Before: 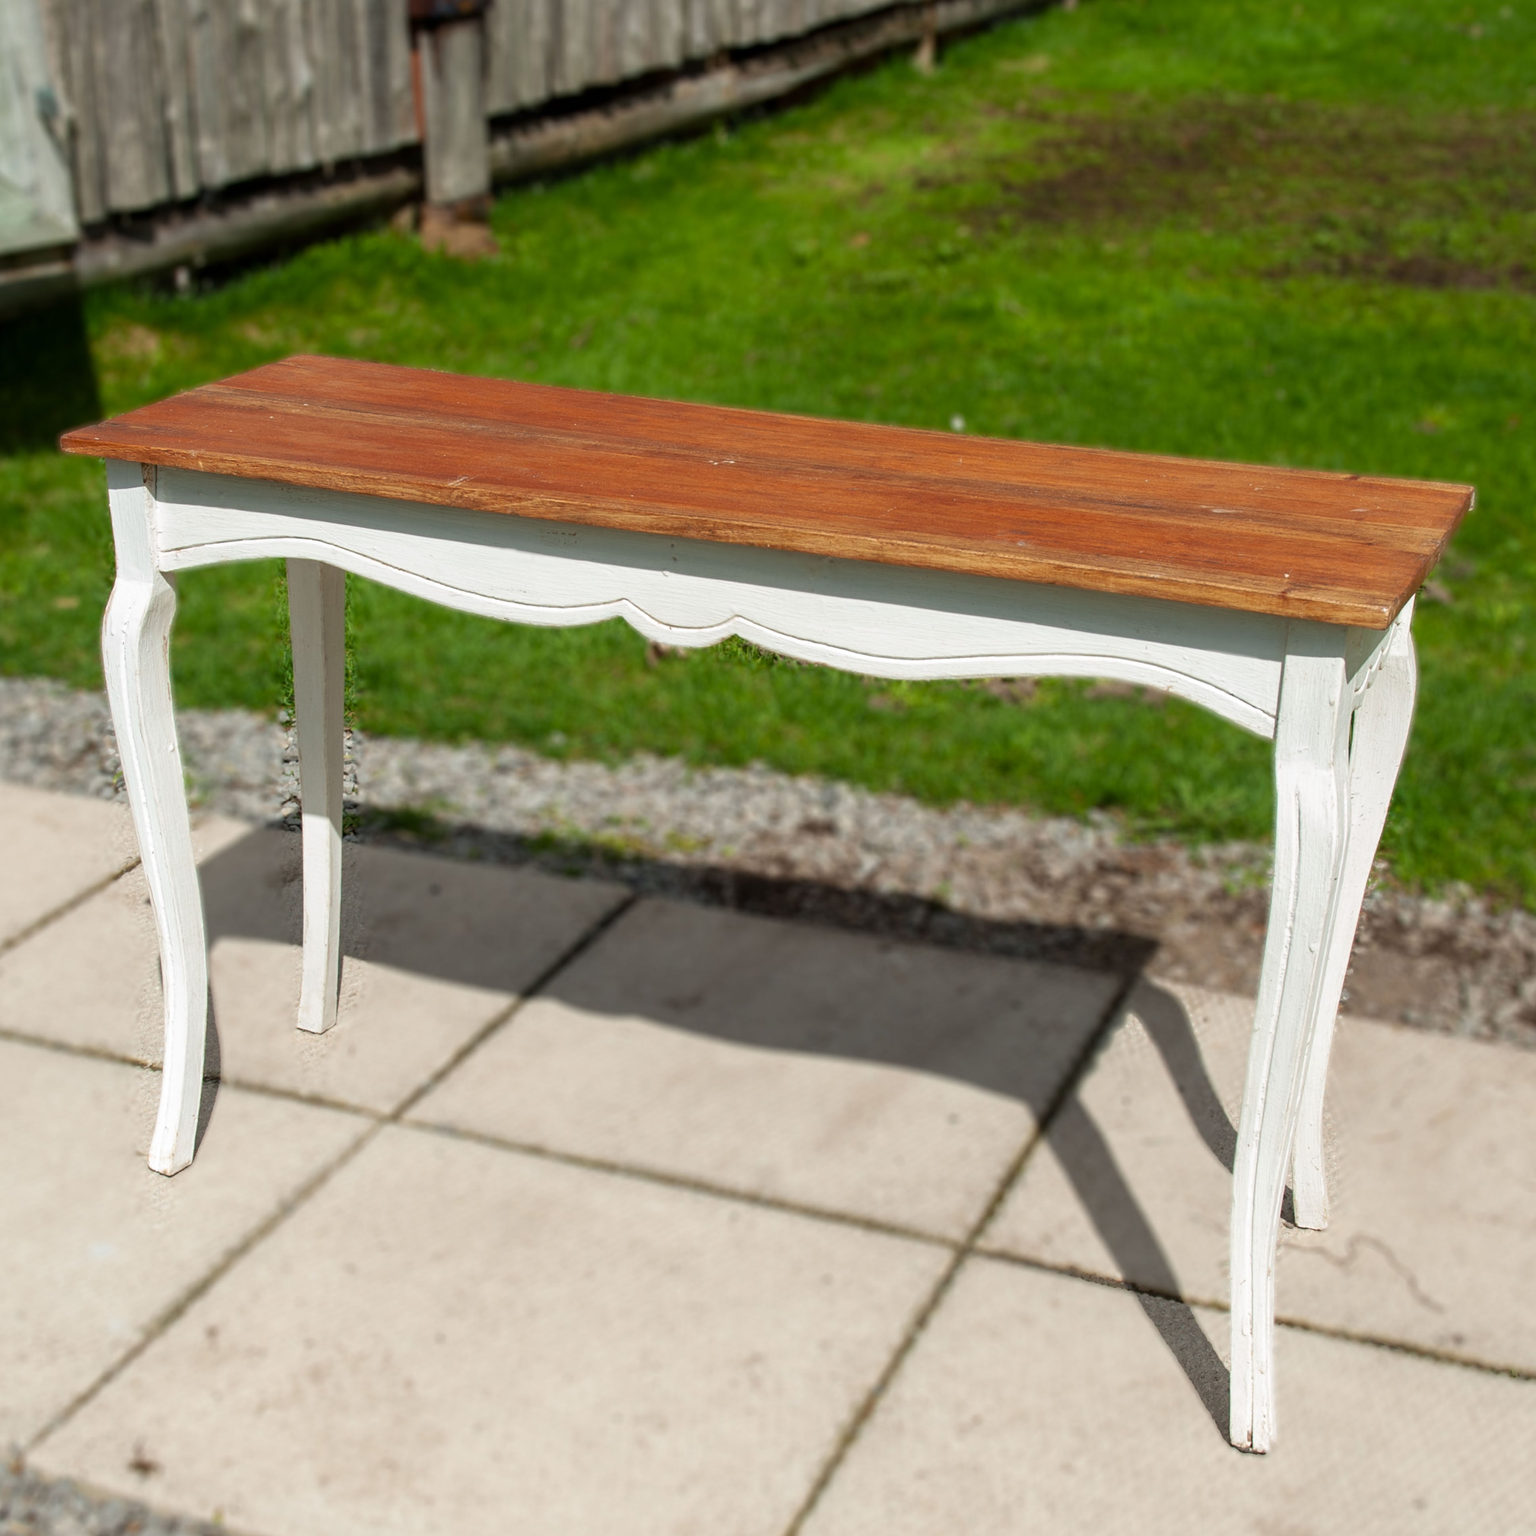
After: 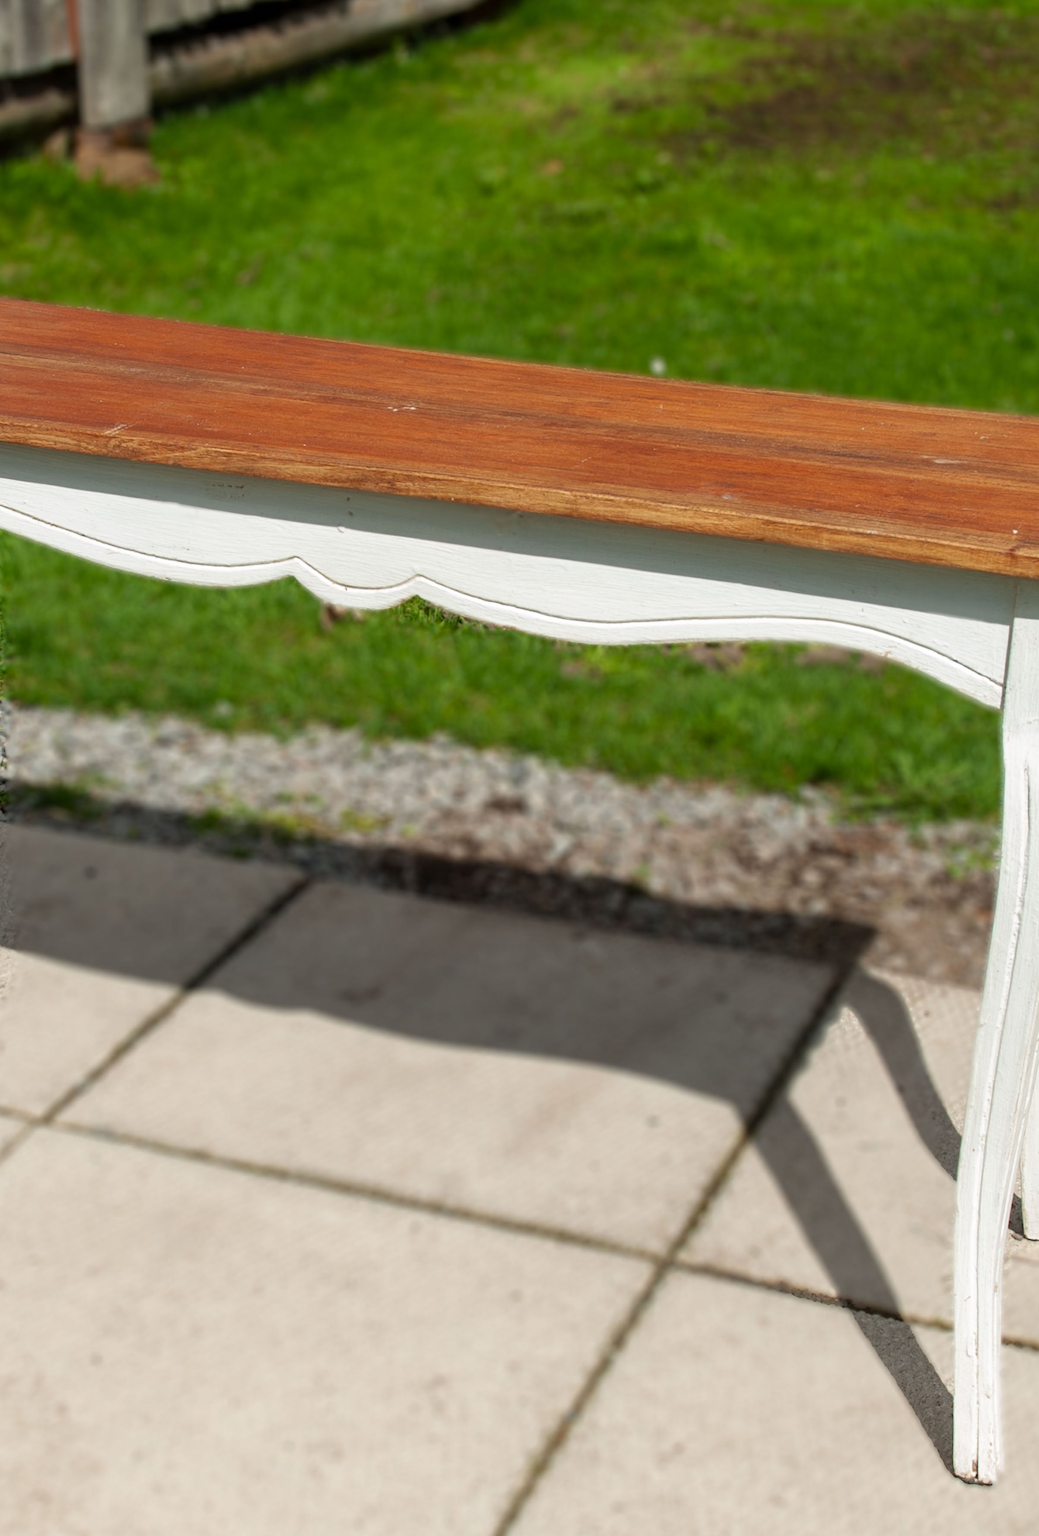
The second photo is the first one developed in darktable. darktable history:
base curve: curves: ch0 [(0, 0) (0.989, 0.992)], preserve colors none
crop and rotate: left 22.918%, top 5.629%, right 14.711%, bottom 2.247%
